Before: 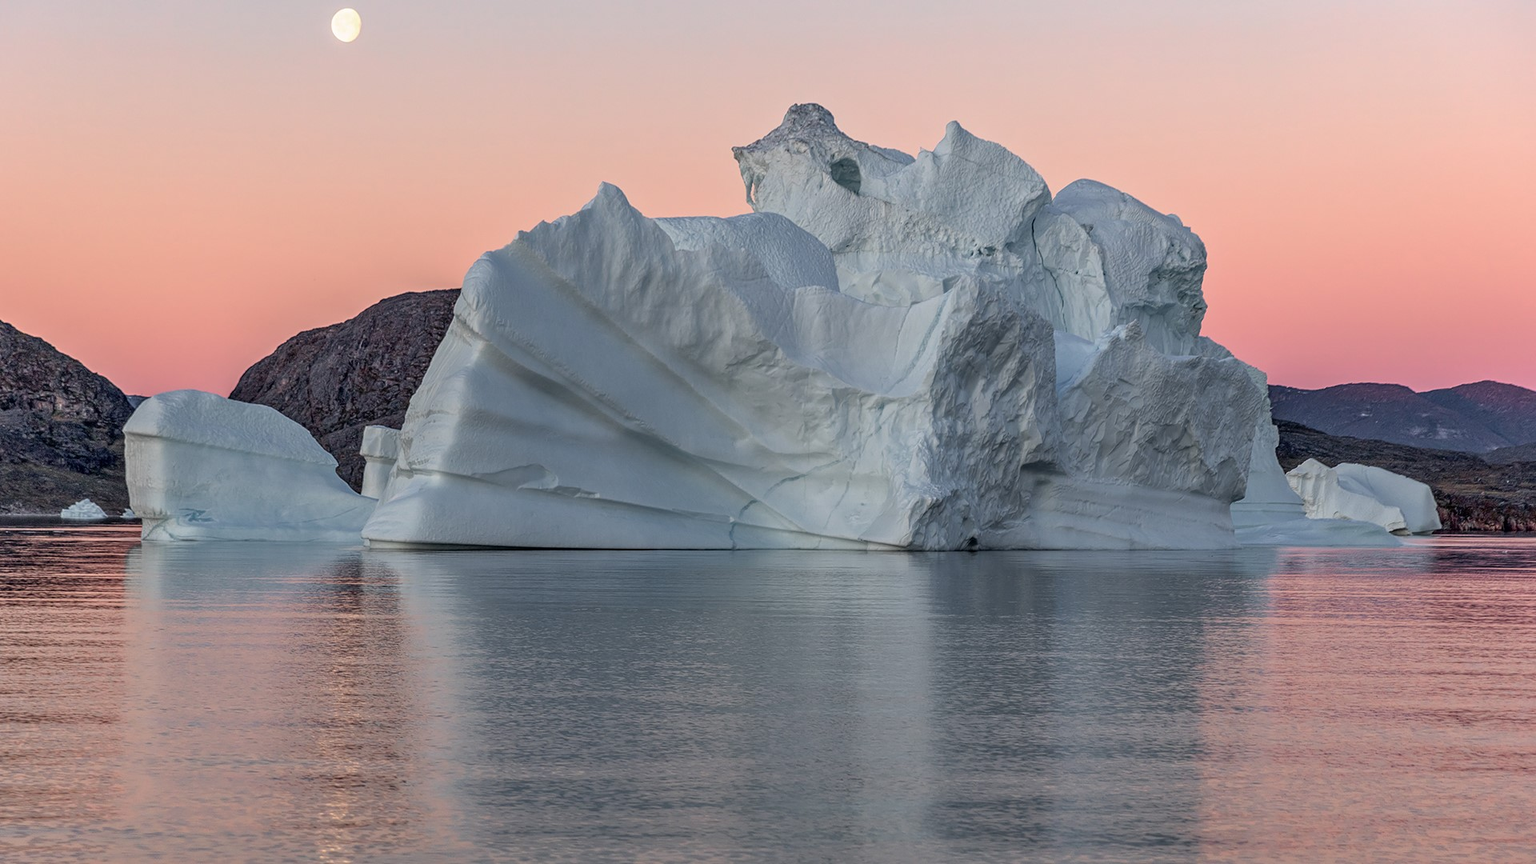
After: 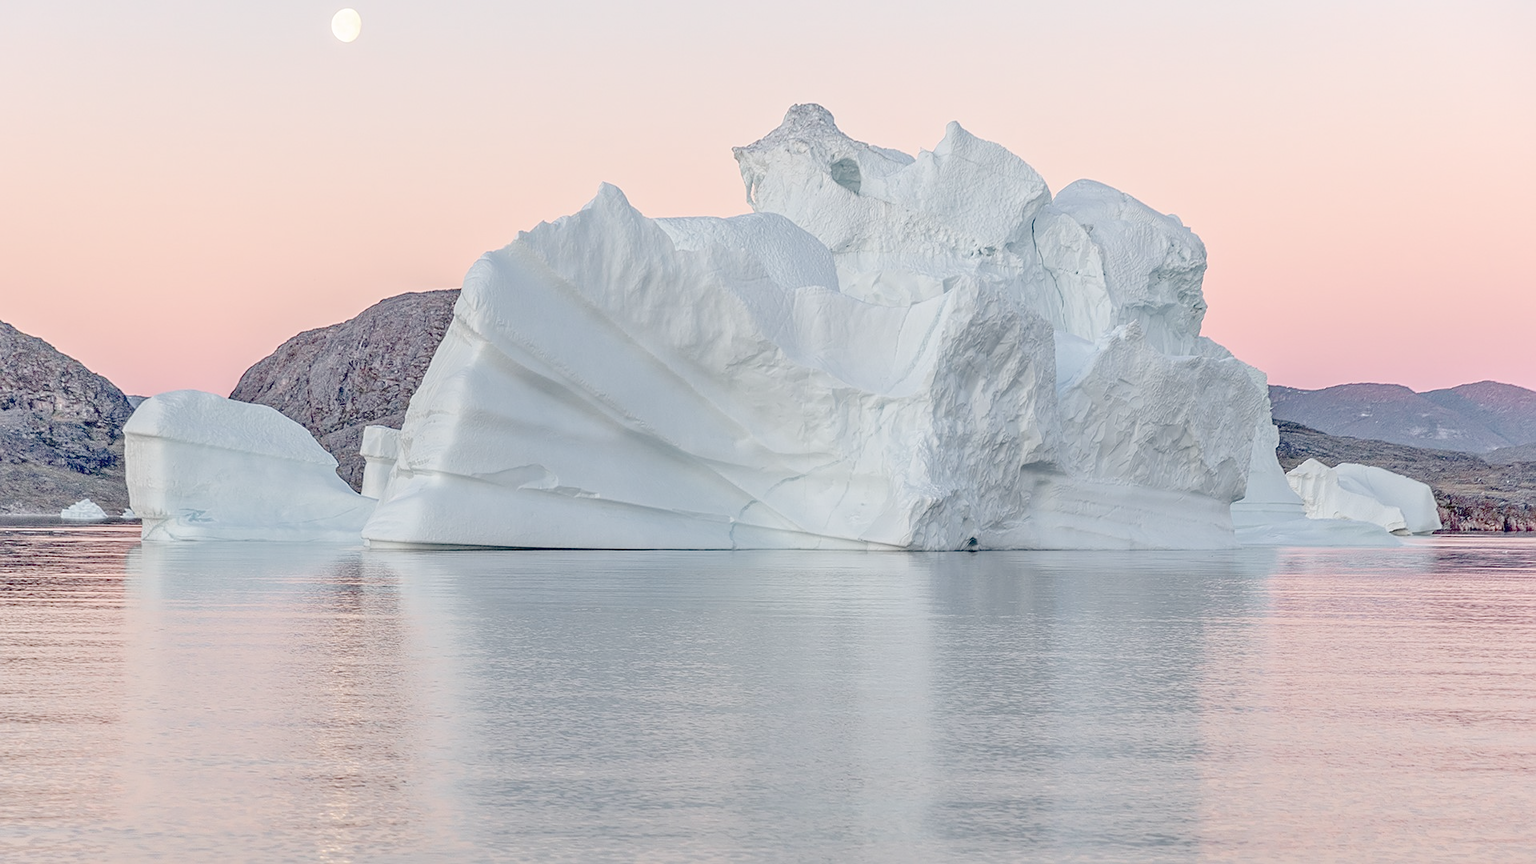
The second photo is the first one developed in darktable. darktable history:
sharpen: radius 1.272, amount 0.305, threshold 0
framing: aspect text "custom...", border size 0%, pos h text "1/2", pos v text "1/2"
